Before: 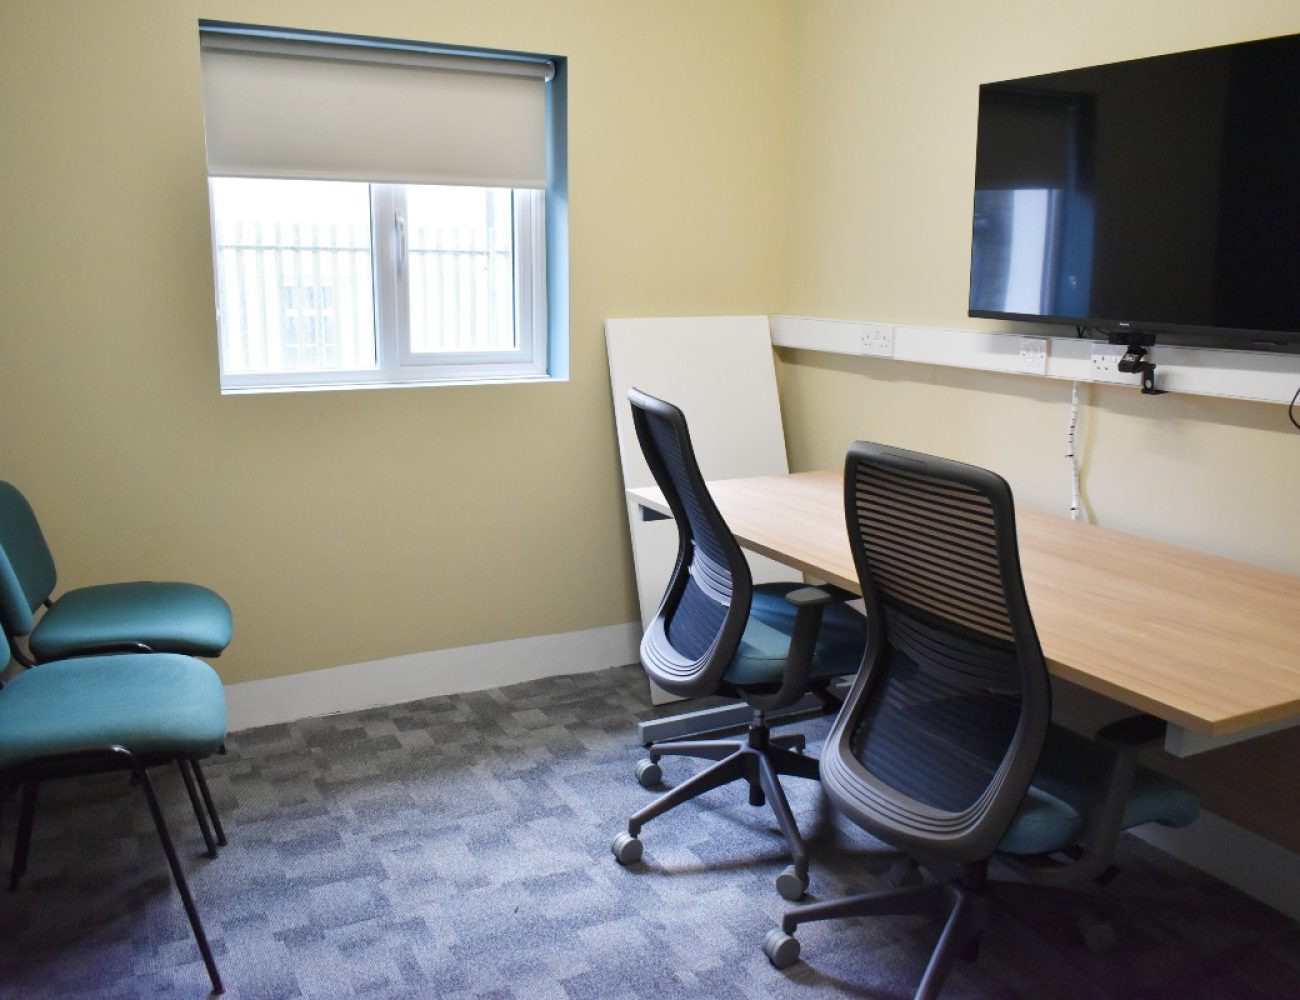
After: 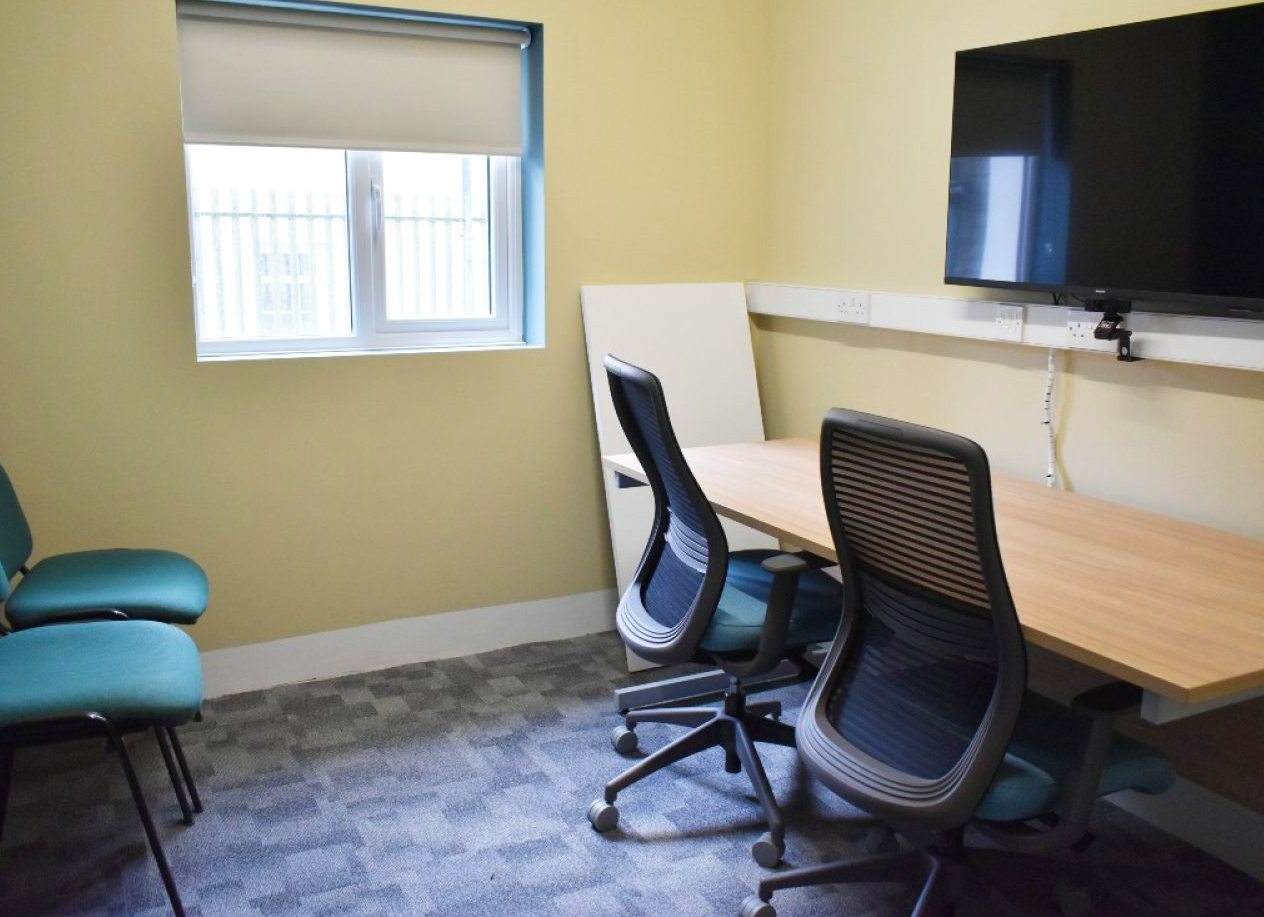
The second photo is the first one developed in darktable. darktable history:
velvia: on, module defaults
crop: left 1.855%, top 3.313%, right 0.886%, bottom 4.947%
